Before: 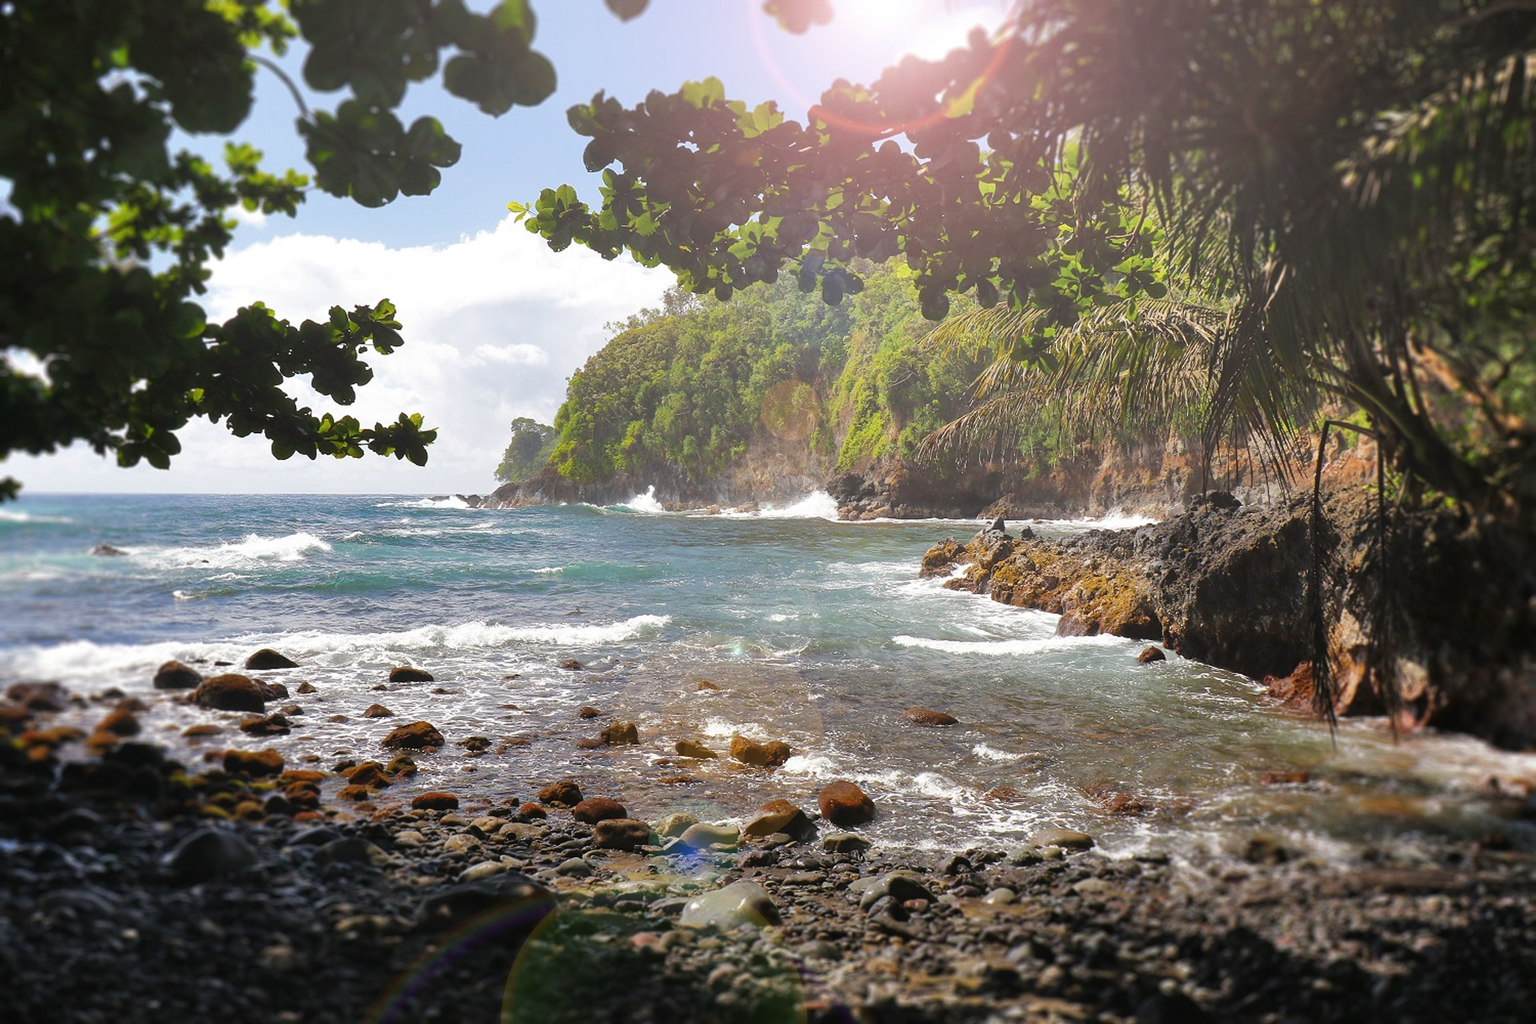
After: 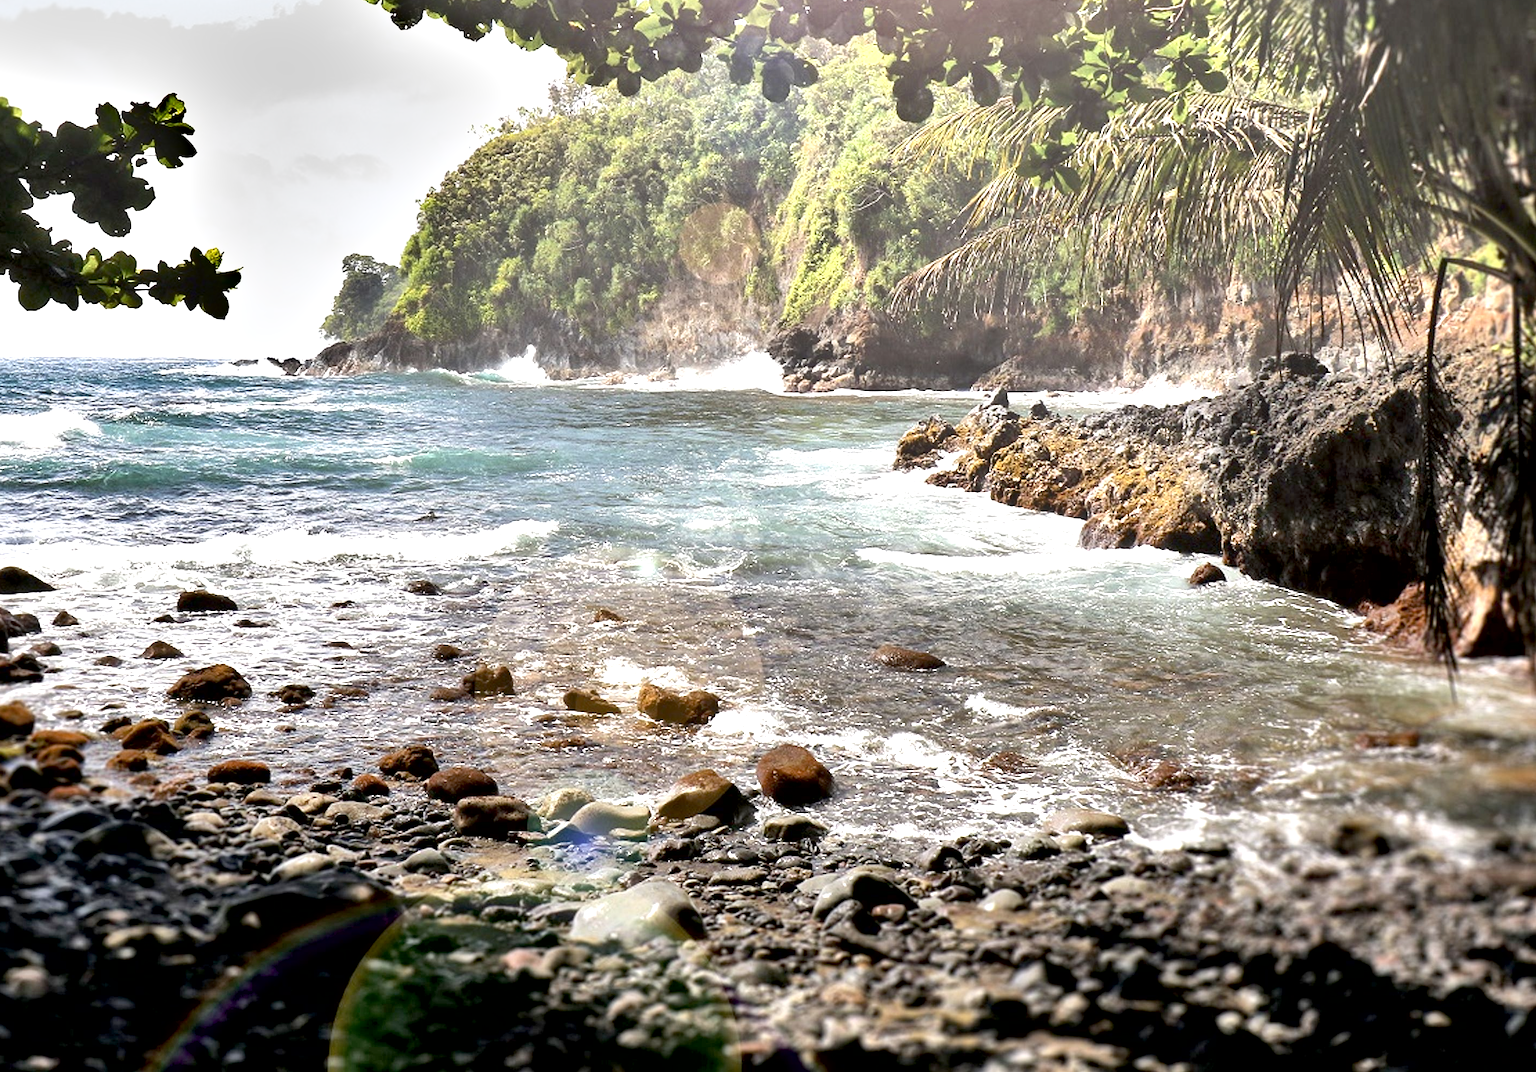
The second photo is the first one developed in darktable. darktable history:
crop: left 16.841%, top 22.495%, right 8.985%
exposure: black level correction 0.011, exposure 1.079 EV, compensate highlight preservation false
shadows and highlights: shadows 40.07, highlights -52.02, low approximation 0.01, soften with gaussian
contrast brightness saturation: contrast 0.098, saturation -0.369
